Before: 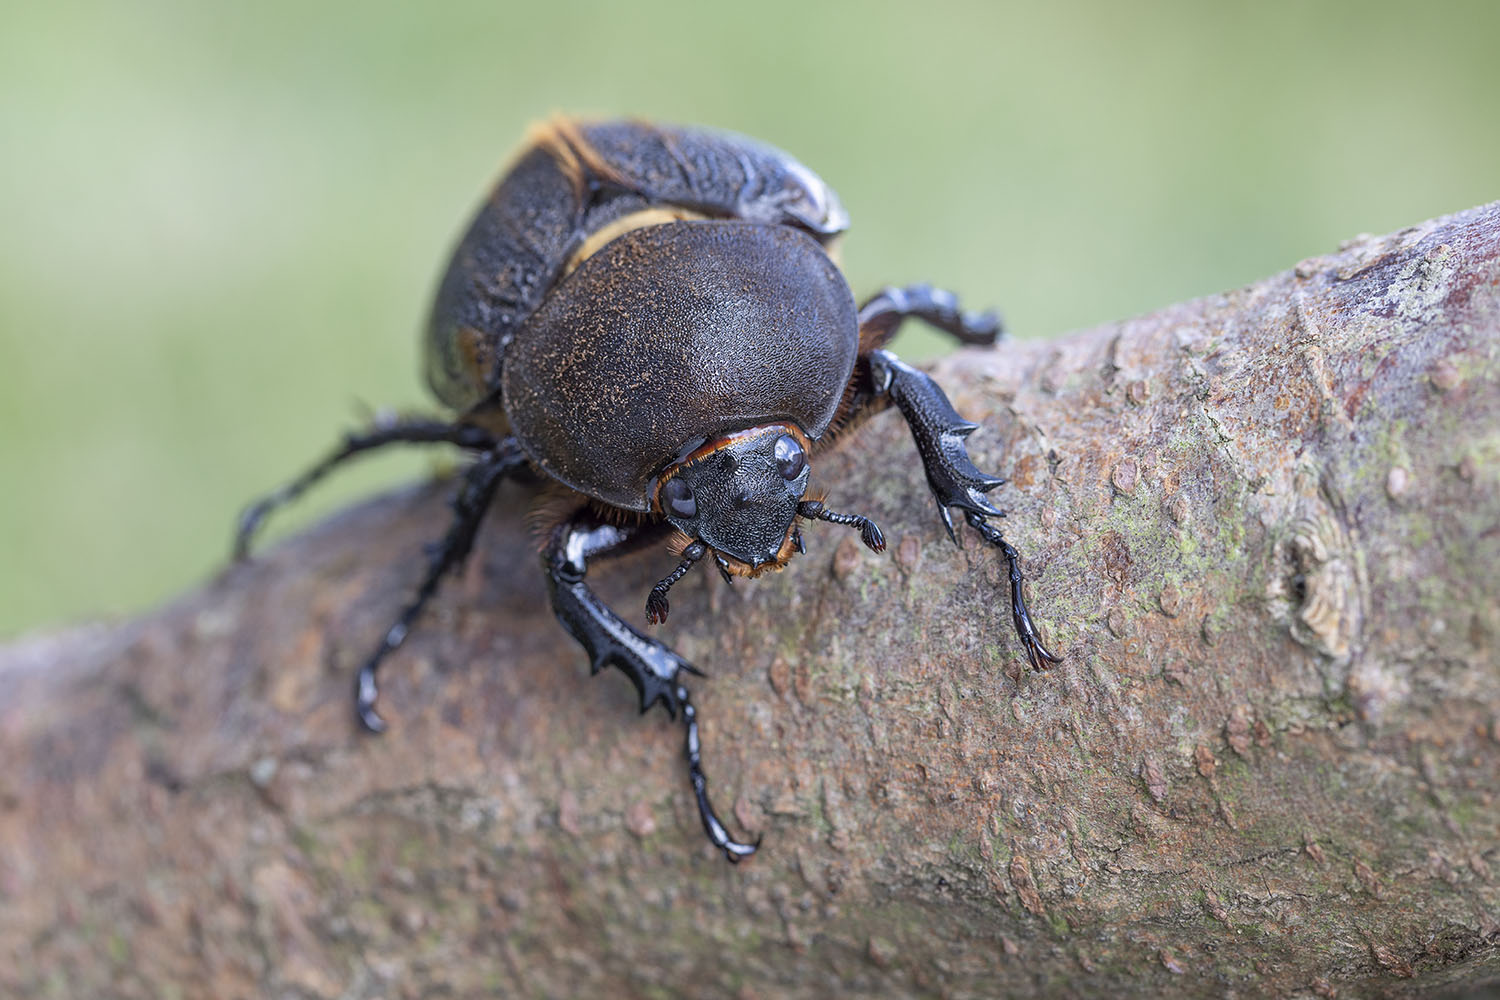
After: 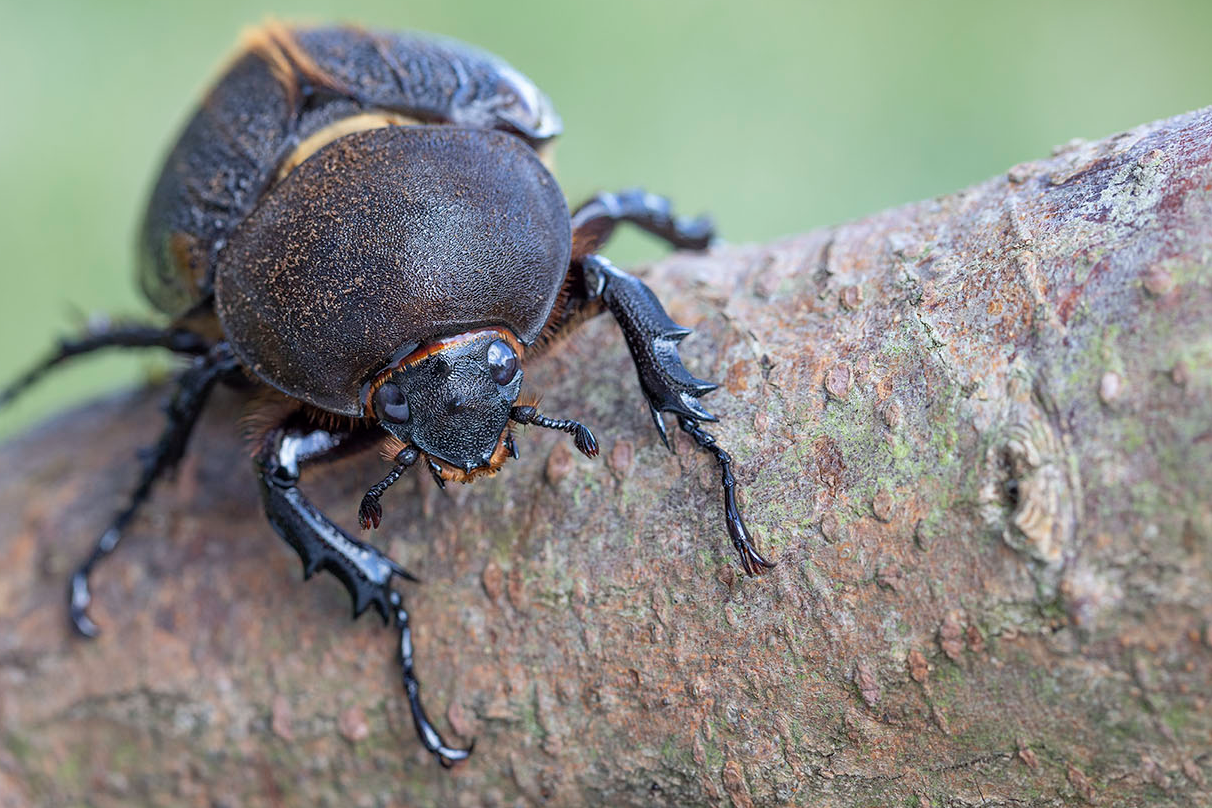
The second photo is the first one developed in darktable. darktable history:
crop: left 19.159%, top 9.58%, bottom 9.58%
white balance: red 0.978, blue 0.999
